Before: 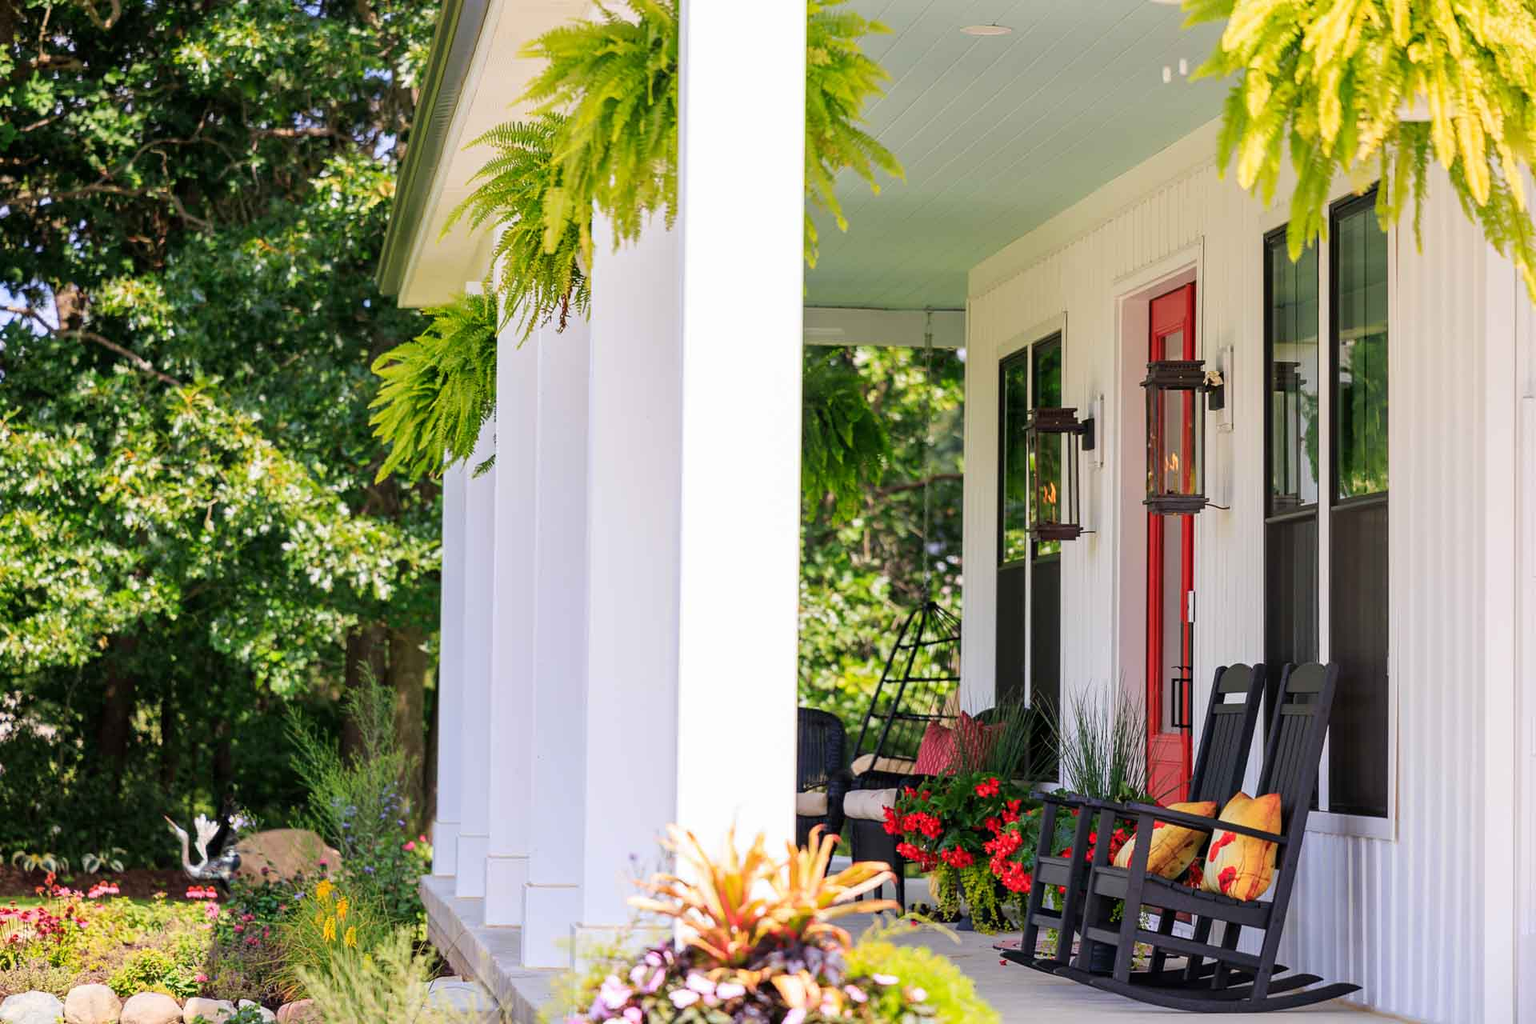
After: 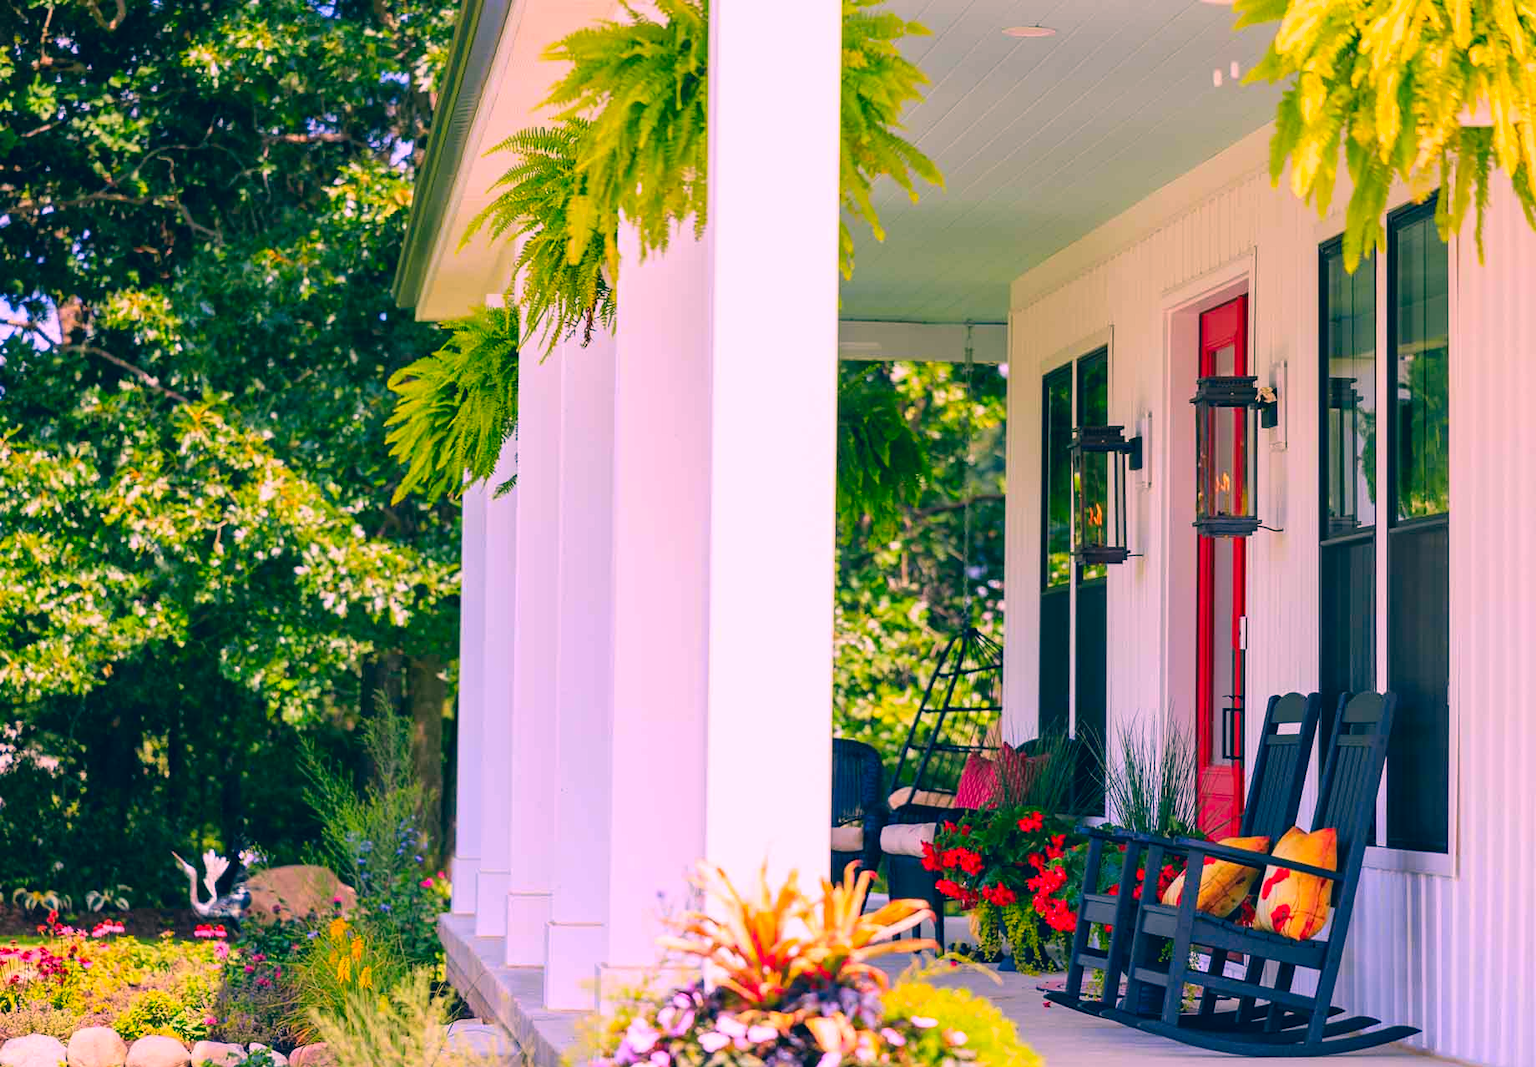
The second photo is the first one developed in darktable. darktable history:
crop: right 4.123%, bottom 0.037%
color correction: highlights a* 16.85, highlights b* 0.268, shadows a* -14.62, shadows b* -14.77, saturation 1.45
